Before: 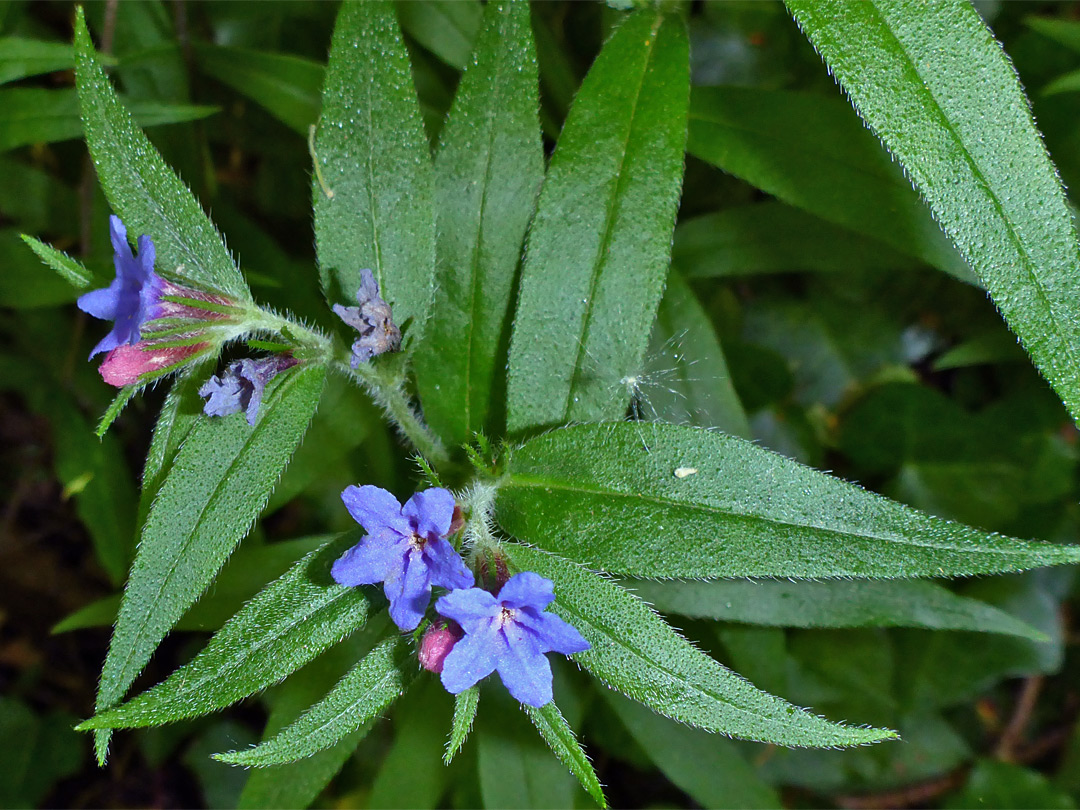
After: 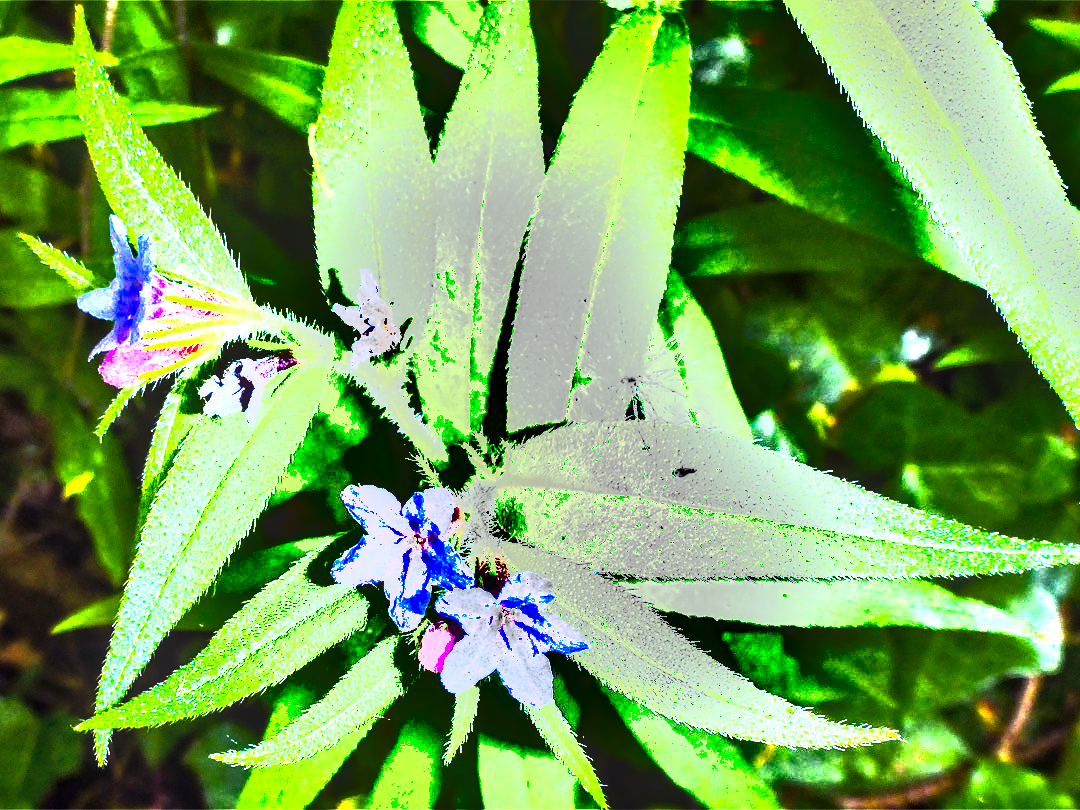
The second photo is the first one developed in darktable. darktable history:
exposure: exposure 0.242 EV, compensate highlight preservation false
tone equalizer: -8 EV -0.531 EV, -7 EV -0.301 EV, -6 EV -0.095 EV, -5 EV 0.392 EV, -4 EV 0.959 EV, -3 EV 0.782 EV, -2 EV -0.014 EV, -1 EV 0.141 EV, +0 EV -0.021 EV, edges refinement/feathering 500, mask exposure compensation -1.57 EV, preserve details no
levels: levels [0, 0.51, 1]
color balance rgb: highlights gain › chroma 1.095%, highlights gain › hue 60.13°, perceptual saturation grading › global saturation 19.776%, perceptual brilliance grading › global brilliance 34.968%, perceptual brilliance grading › highlights 49.816%, perceptual brilliance grading › mid-tones 59.939%, perceptual brilliance grading › shadows 34.361%
local contrast: on, module defaults
shadows and highlights: soften with gaussian
haze removal: compatibility mode true, adaptive false
